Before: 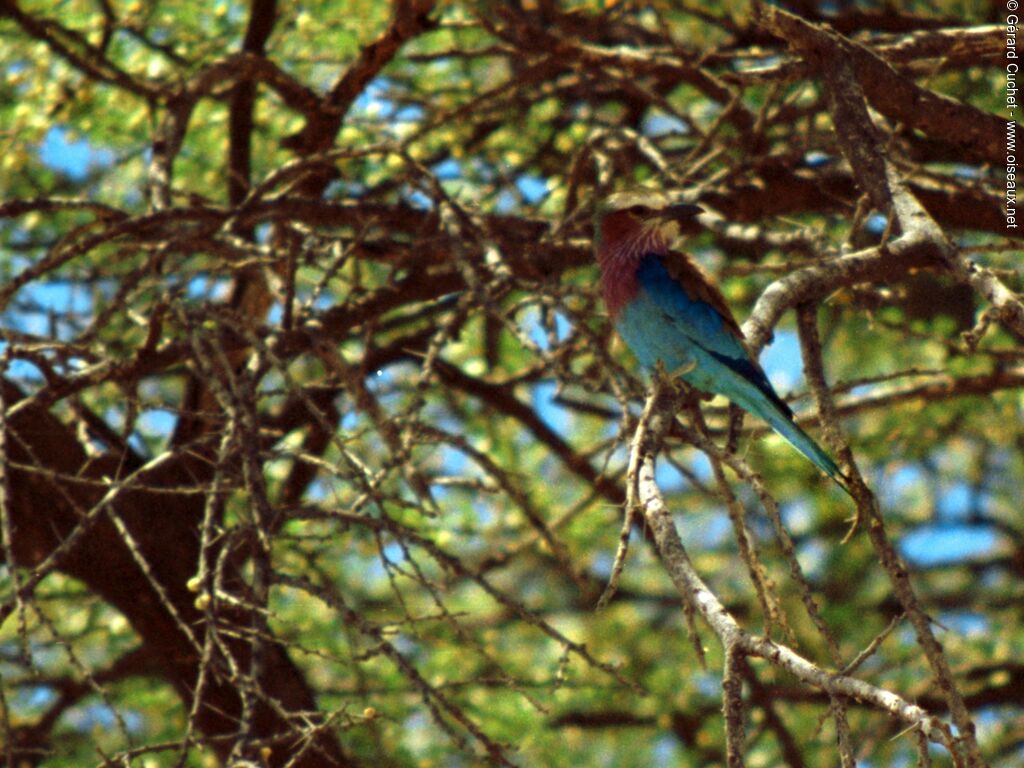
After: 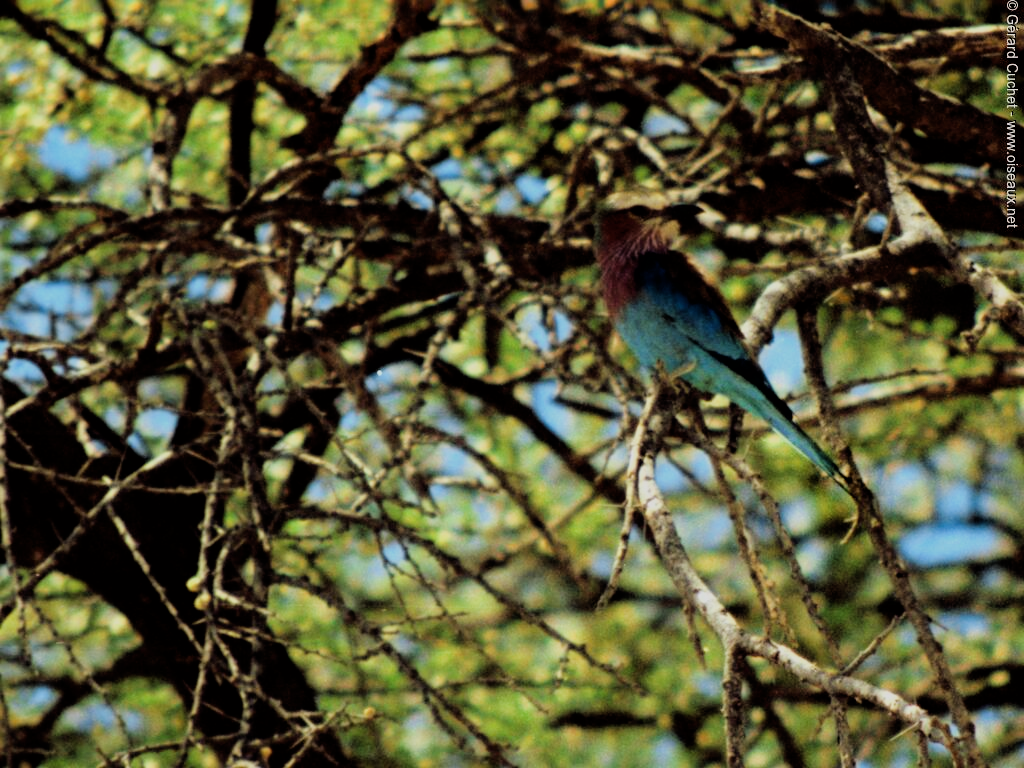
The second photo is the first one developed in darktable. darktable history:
filmic rgb: black relative exposure -4.15 EV, white relative exposure 5.14 EV, threshold 3 EV, hardness 2.15, contrast 1.177, iterations of high-quality reconstruction 0, enable highlight reconstruction true
exposure: exposure 0.201 EV, compensate exposure bias true, compensate highlight preservation false
